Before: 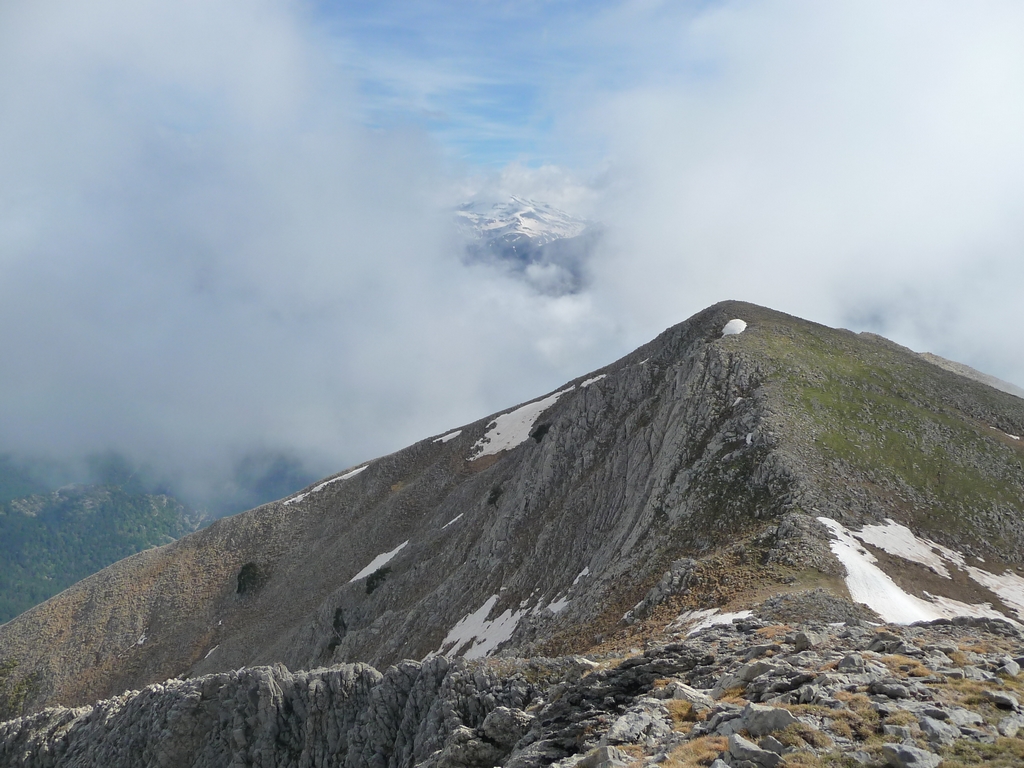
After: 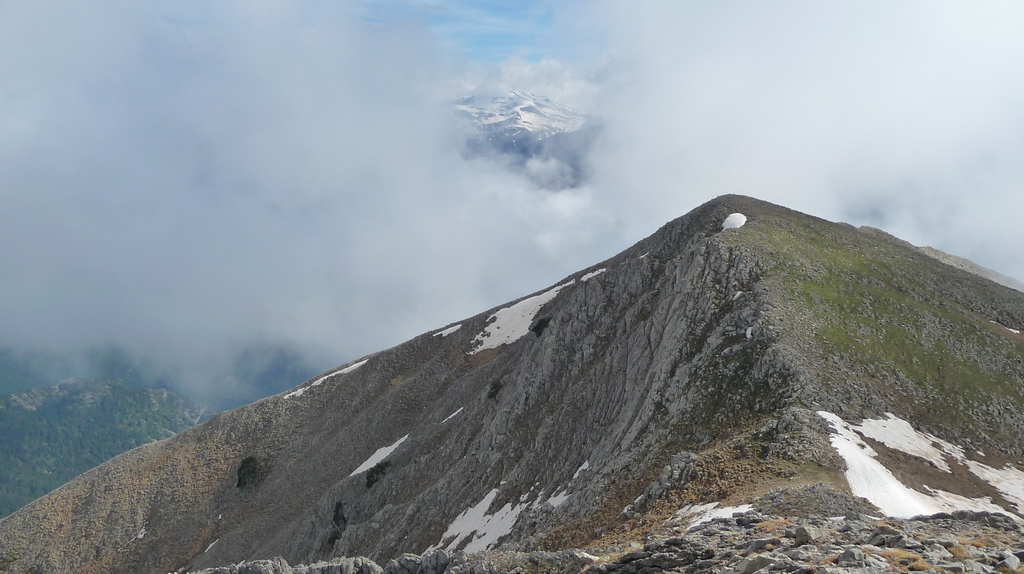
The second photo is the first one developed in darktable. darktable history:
crop: top 13.89%, bottom 11.33%
